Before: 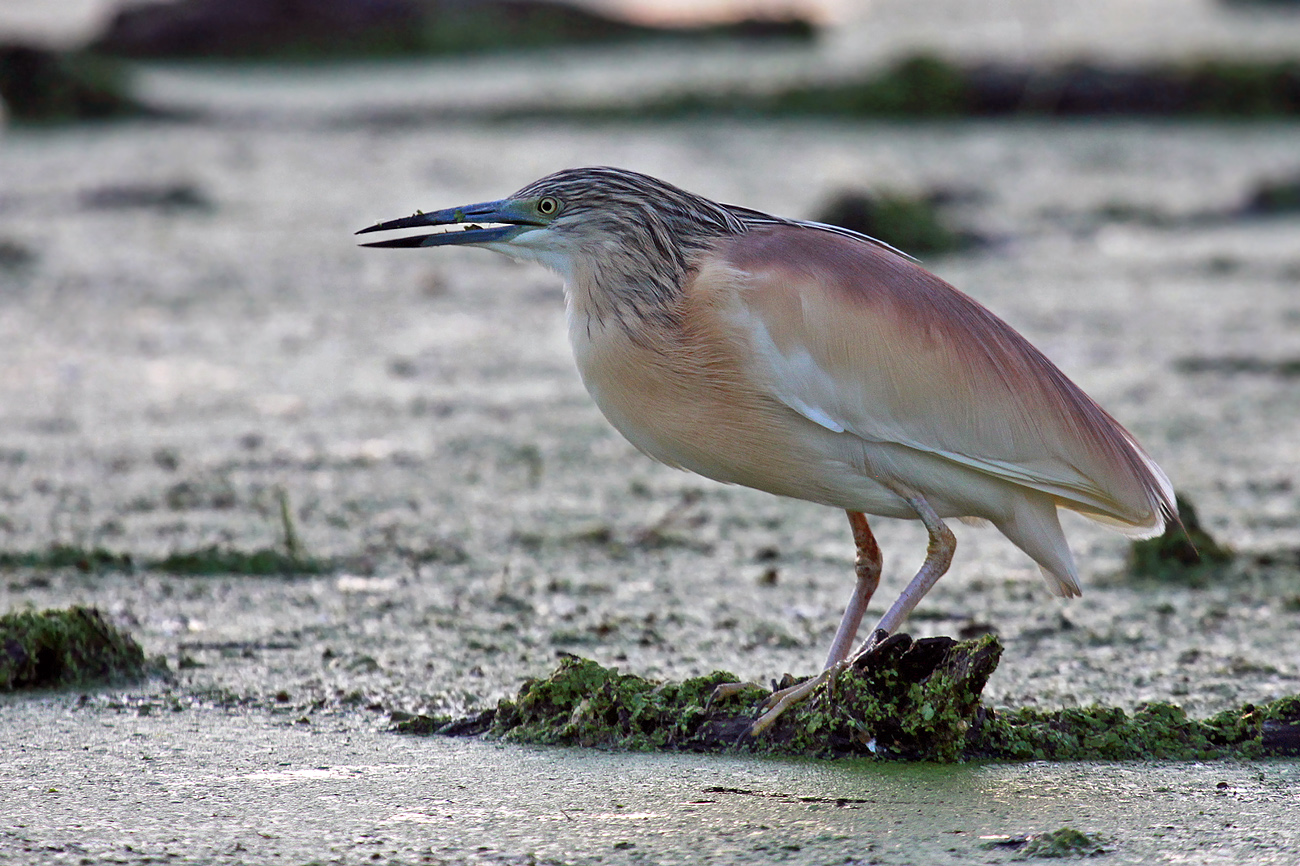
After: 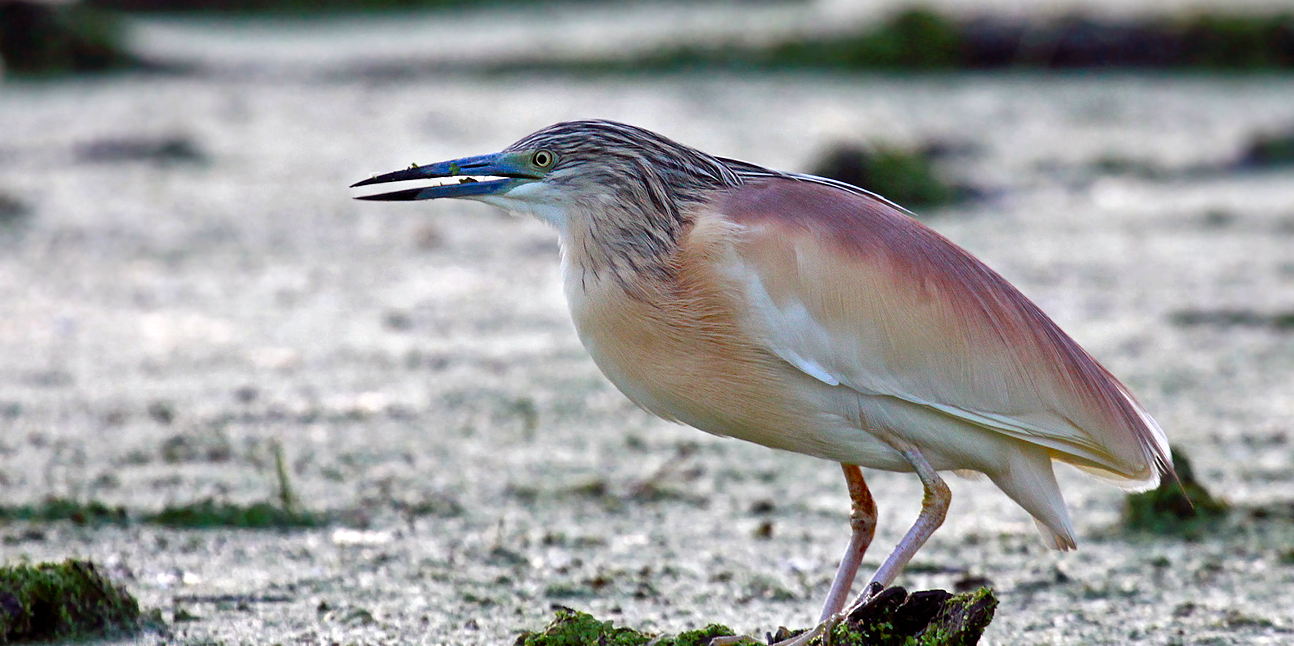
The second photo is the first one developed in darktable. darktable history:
tone equalizer: -8 EV -0.42 EV, -7 EV -0.398 EV, -6 EV -0.371 EV, -5 EV -0.259 EV, -3 EV 0.244 EV, -2 EV 0.327 EV, -1 EV 0.391 EV, +0 EV 0.427 EV
crop: left 0.408%, top 5.493%, bottom 19.879%
color balance rgb: shadows lift › luminance -10.215%, perceptual saturation grading › global saturation 20%, perceptual saturation grading › highlights -25.853%, perceptual saturation grading › shadows 49.975%
